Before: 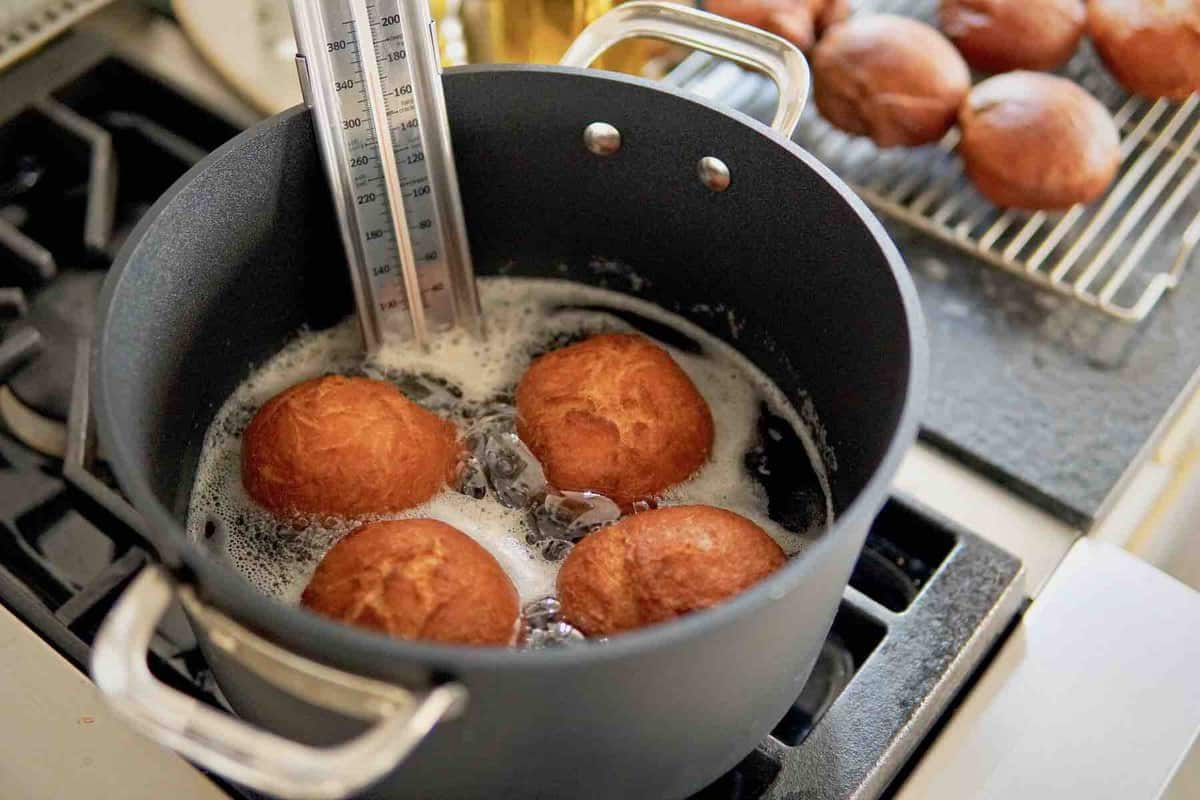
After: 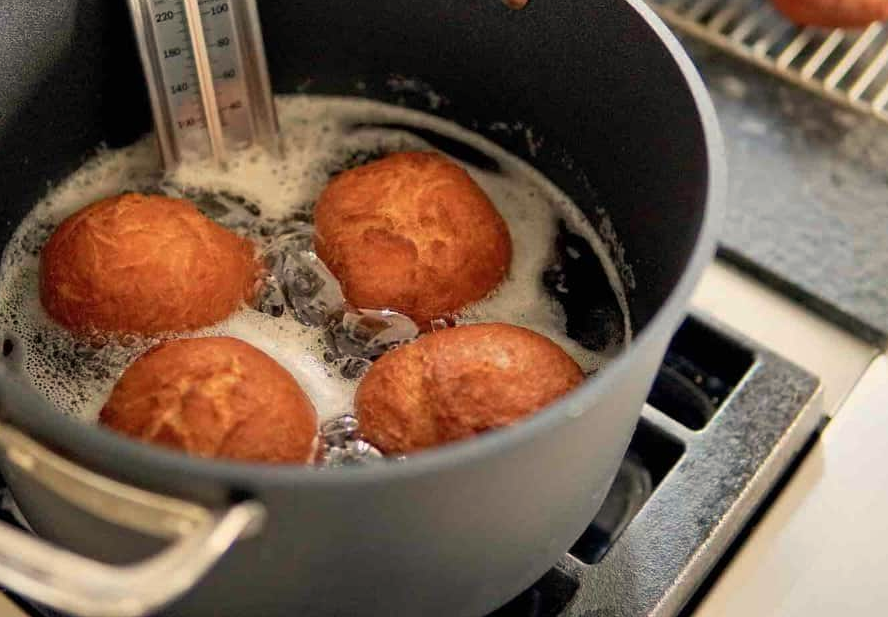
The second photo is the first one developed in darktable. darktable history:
crop: left 16.871%, top 22.857%, right 9.116%
white balance: red 1.045, blue 0.932
